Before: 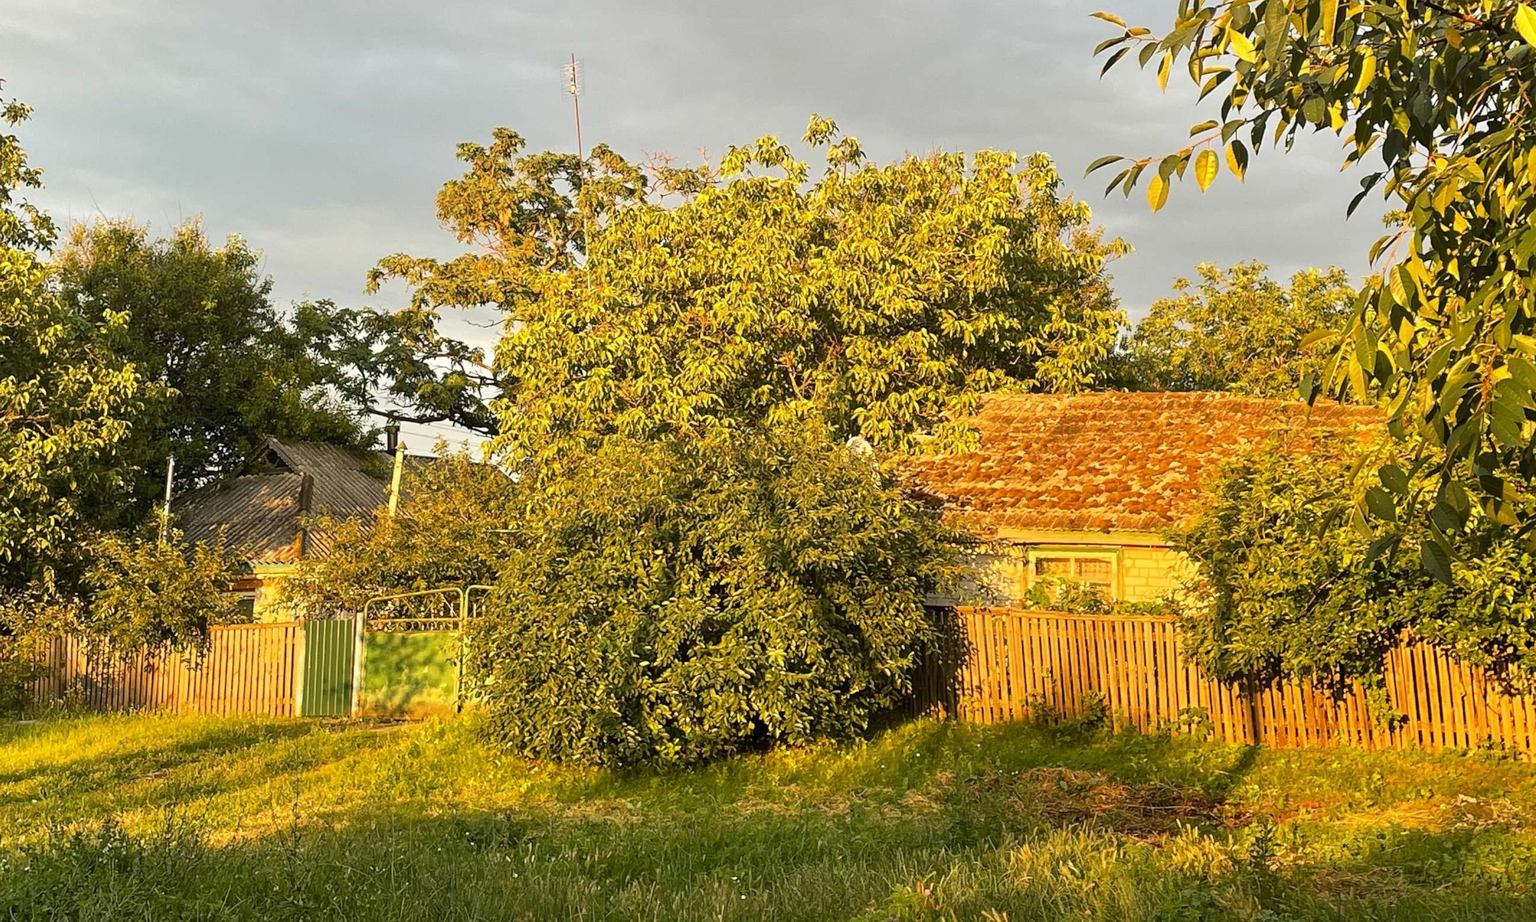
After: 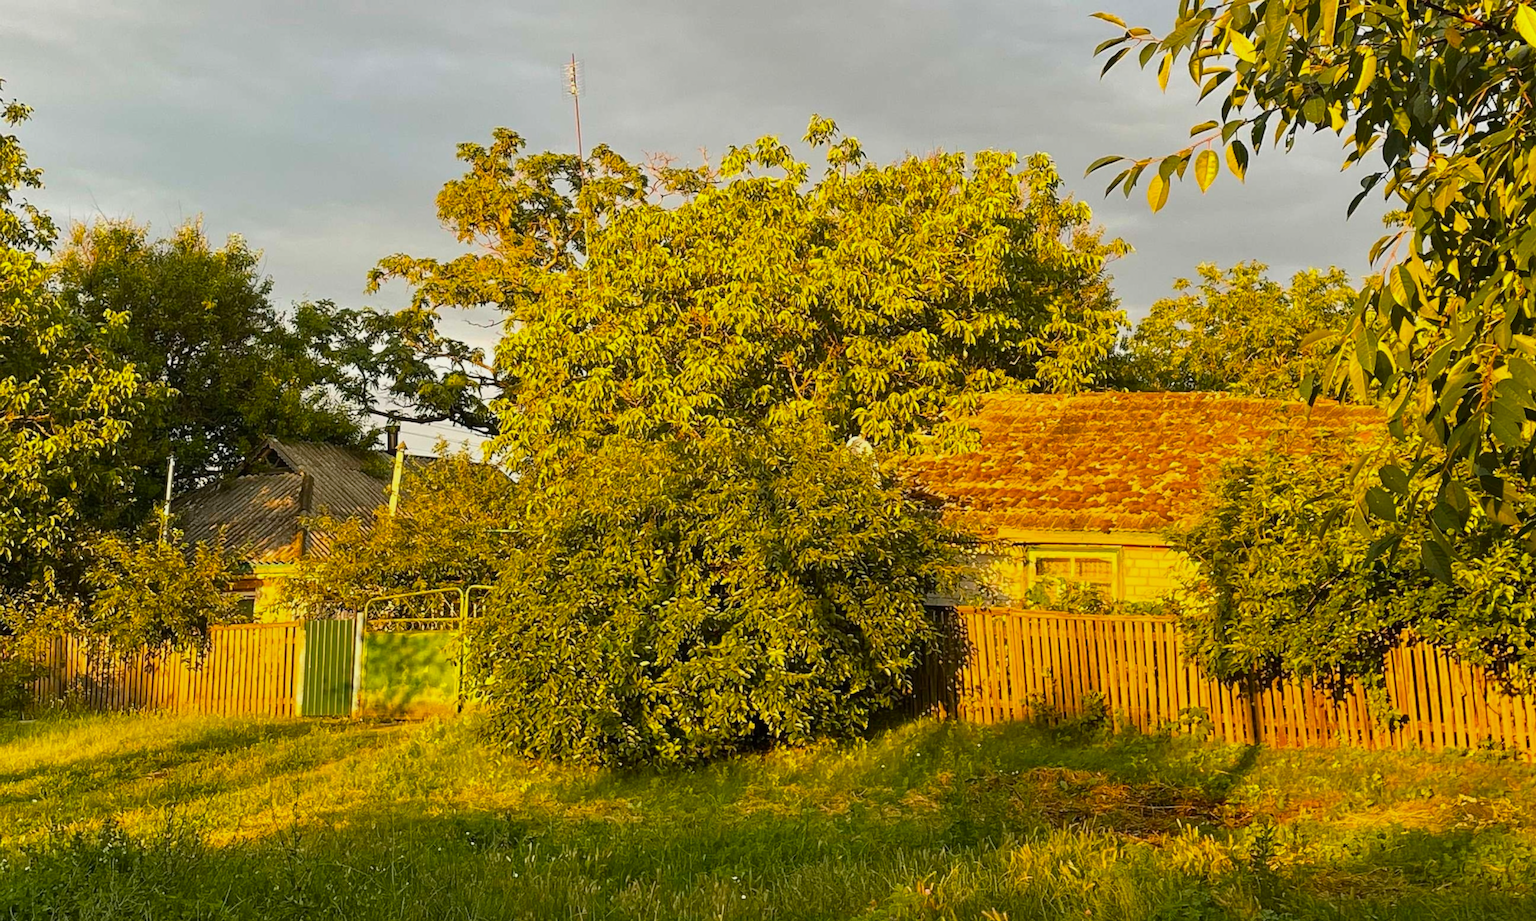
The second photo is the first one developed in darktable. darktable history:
exposure: exposure -0.215 EV, compensate exposure bias true, compensate highlight preservation false
color balance rgb: shadows lift › chroma 0.806%, shadows lift › hue 110.81°, linear chroma grading › global chroma 14.453%, perceptual saturation grading › global saturation 14.652%
